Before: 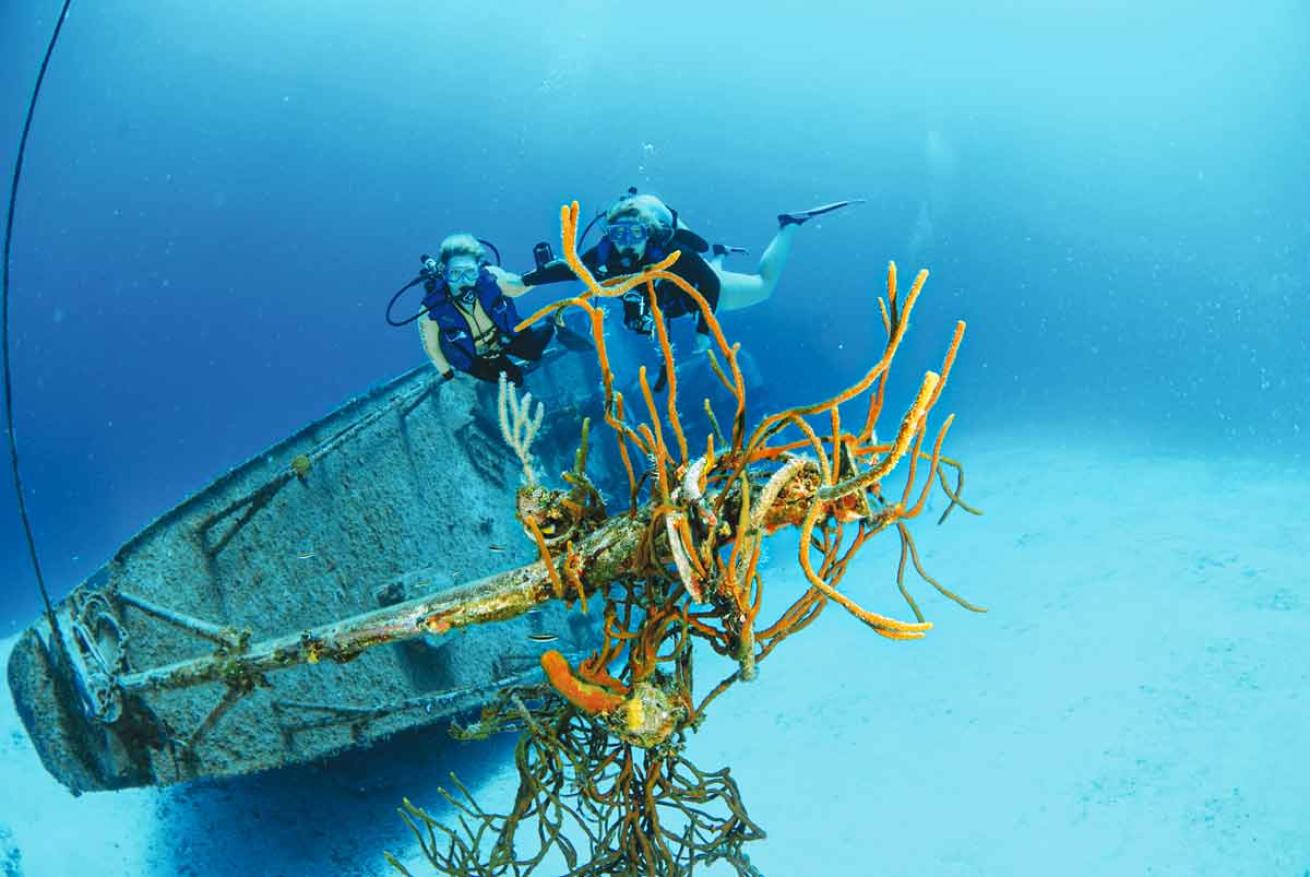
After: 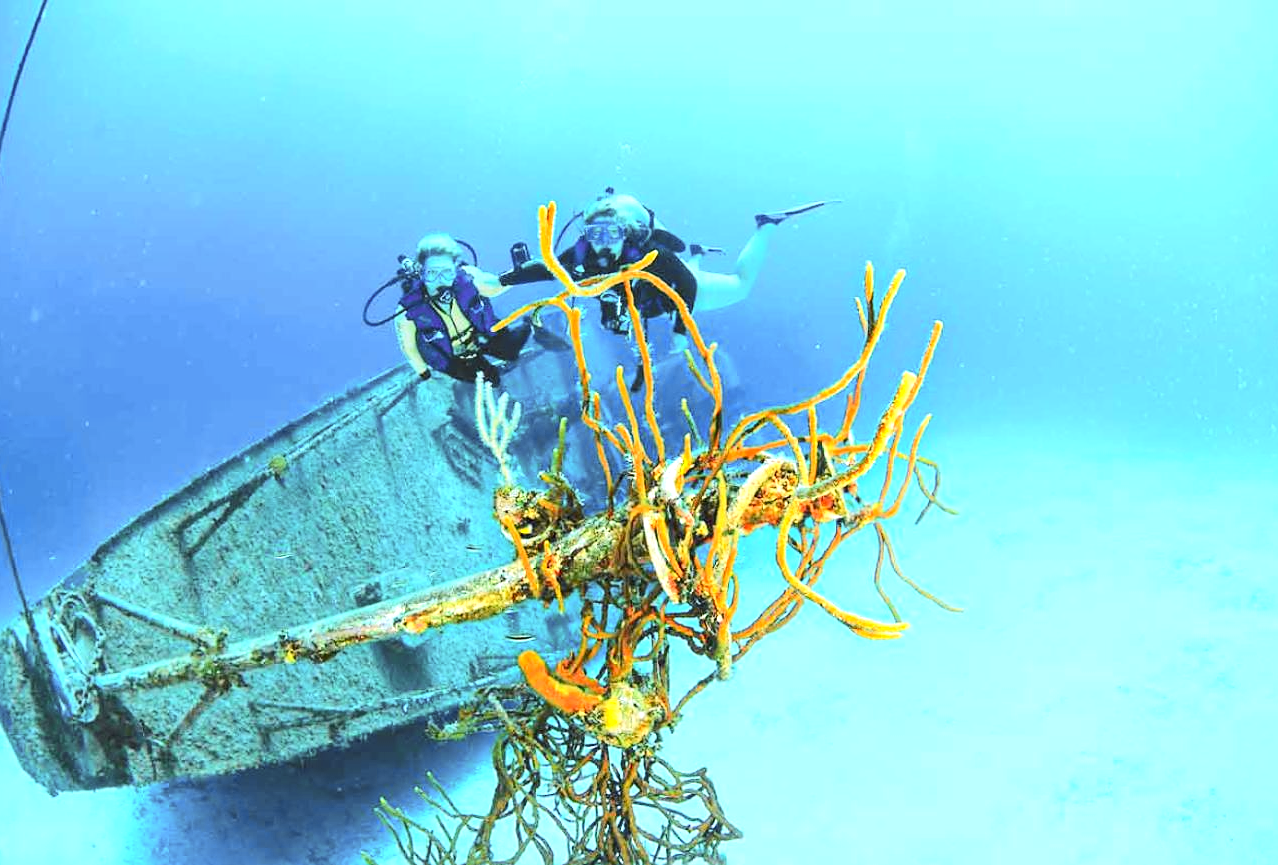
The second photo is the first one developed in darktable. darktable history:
exposure: exposure 1 EV, compensate highlight preservation false
crop and rotate: left 1.774%, right 0.633%, bottom 1.28%
sharpen: radius 0.969, amount 0.604
tone curve: curves: ch0 [(0, 0.013) (0.036, 0.045) (0.274, 0.286) (0.566, 0.623) (0.794, 0.827) (1, 0.953)]; ch1 [(0, 0) (0.389, 0.403) (0.462, 0.48) (0.499, 0.5) (0.524, 0.527) (0.57, 0.599) (0.626, 0.65) (0.761, 0.781) (1, 1)]; ch2 [(0, 0) (0.464, 0.478) (0.5, 0.501) (0.533, 0.542) (0.599, 0.613) (0.704, 0.731) (1, 1)], color space Lab, independent channels, preserve colors none
tone equalizer: on, module defaults
